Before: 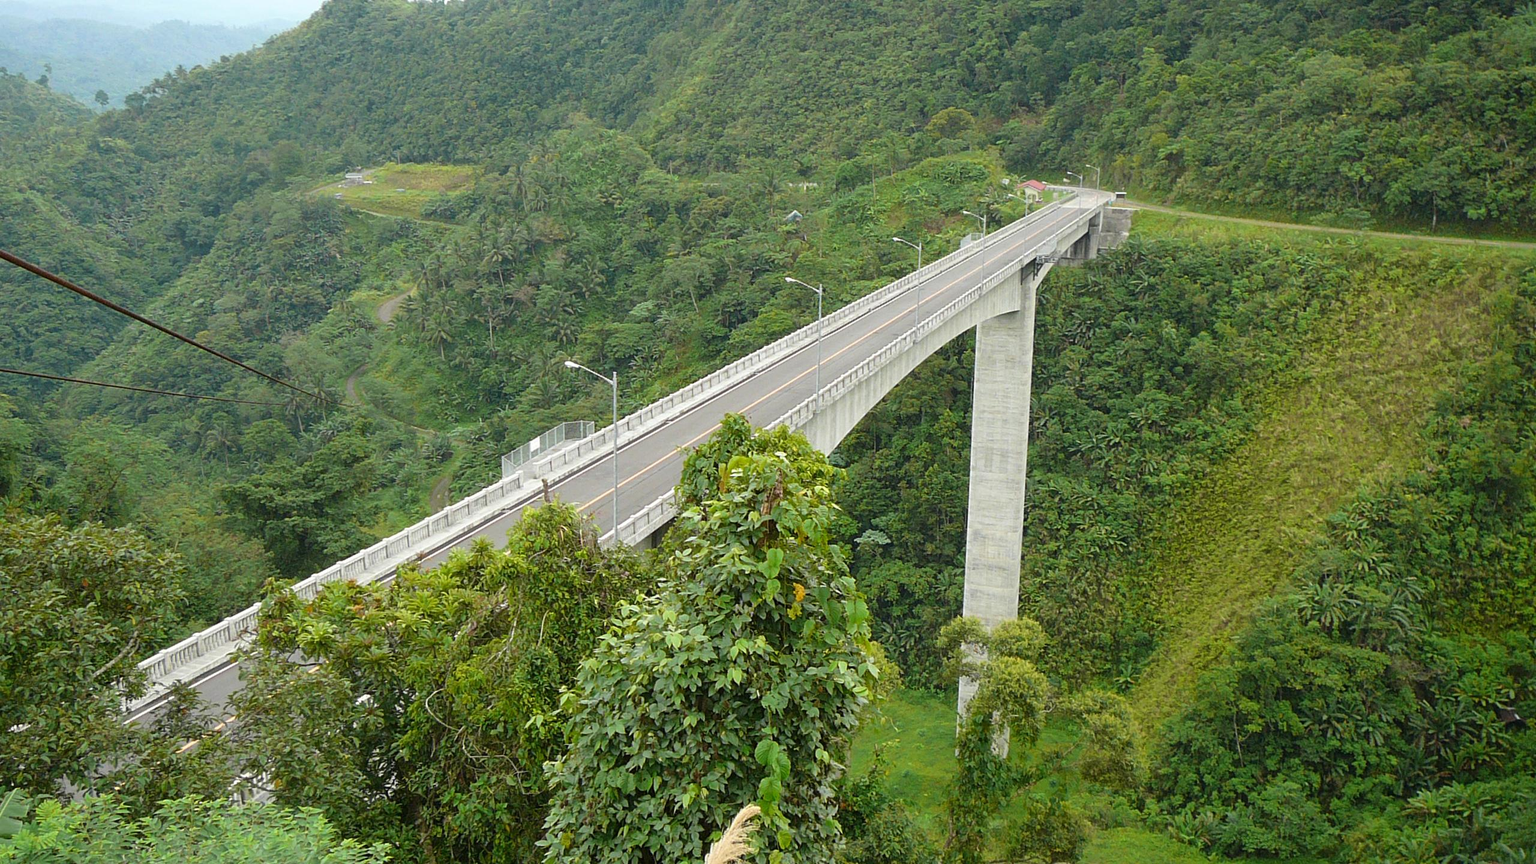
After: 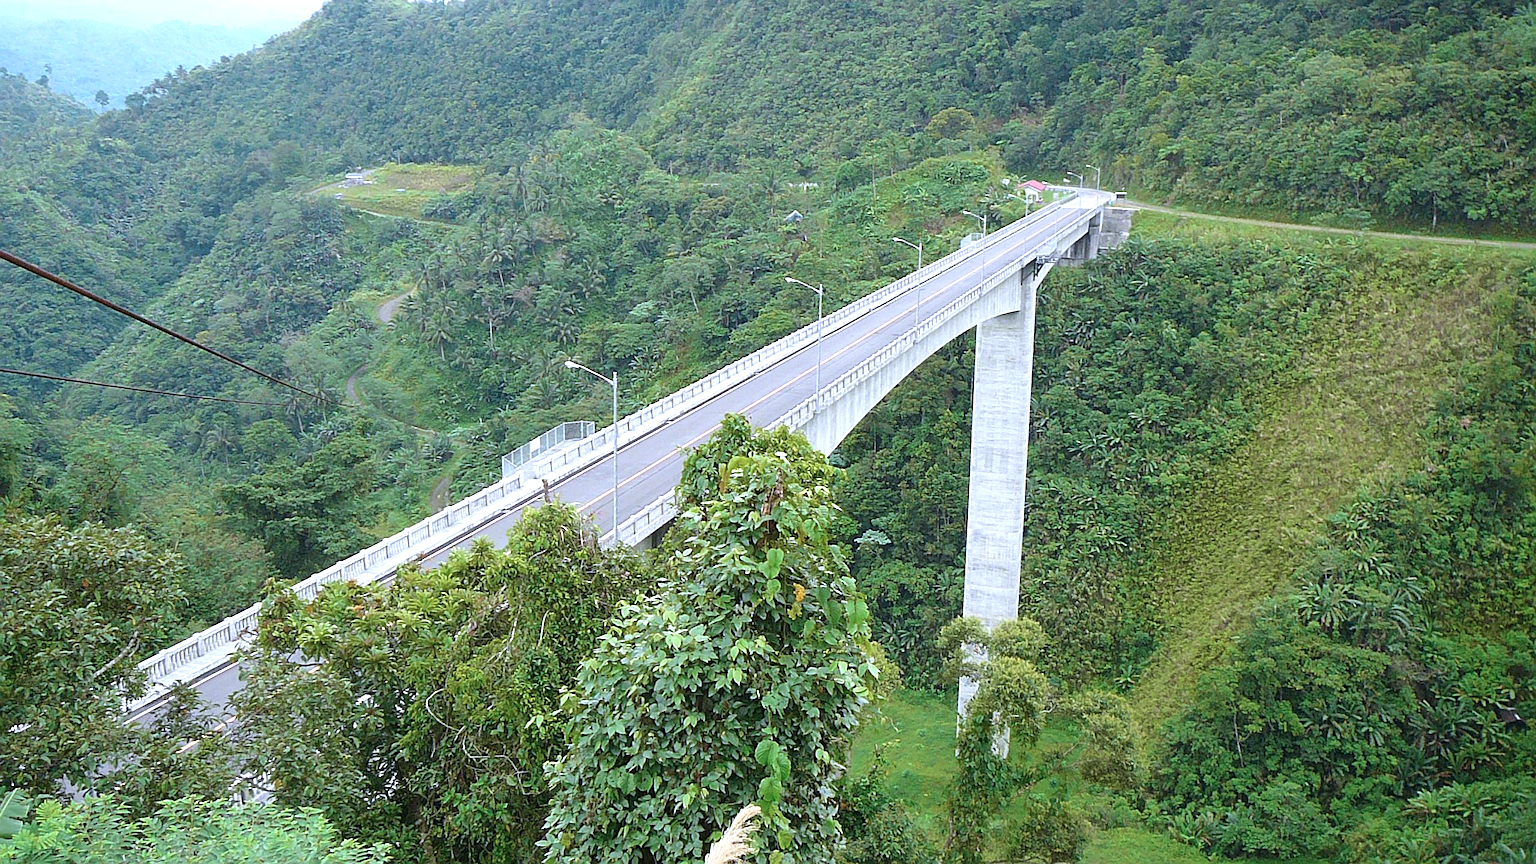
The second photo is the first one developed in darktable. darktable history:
color zones: curves: ch0 [(0, 0.5) (0.143, 0.5) (0.286, 0.456) (0.429, 0.5) (0.571, 0.5) (0.714, 0.5) (0.857, 0.5) (1, 0.5)]; ch1 [(0, 0.5) (0.143, 0.5) (0.286, 0.422) (0.429, 0.5) (0.571, 0.5) (0.714, 0.5) (0.857, 0.5) (1, 0.5)]
exposure: exposure 0.558 EV, compensate highlight preservation false
color calibration: illuminant as shot in camera, x 0.377, y 0.393, temperature 4191.59 K
sharpen: on, module defaults
